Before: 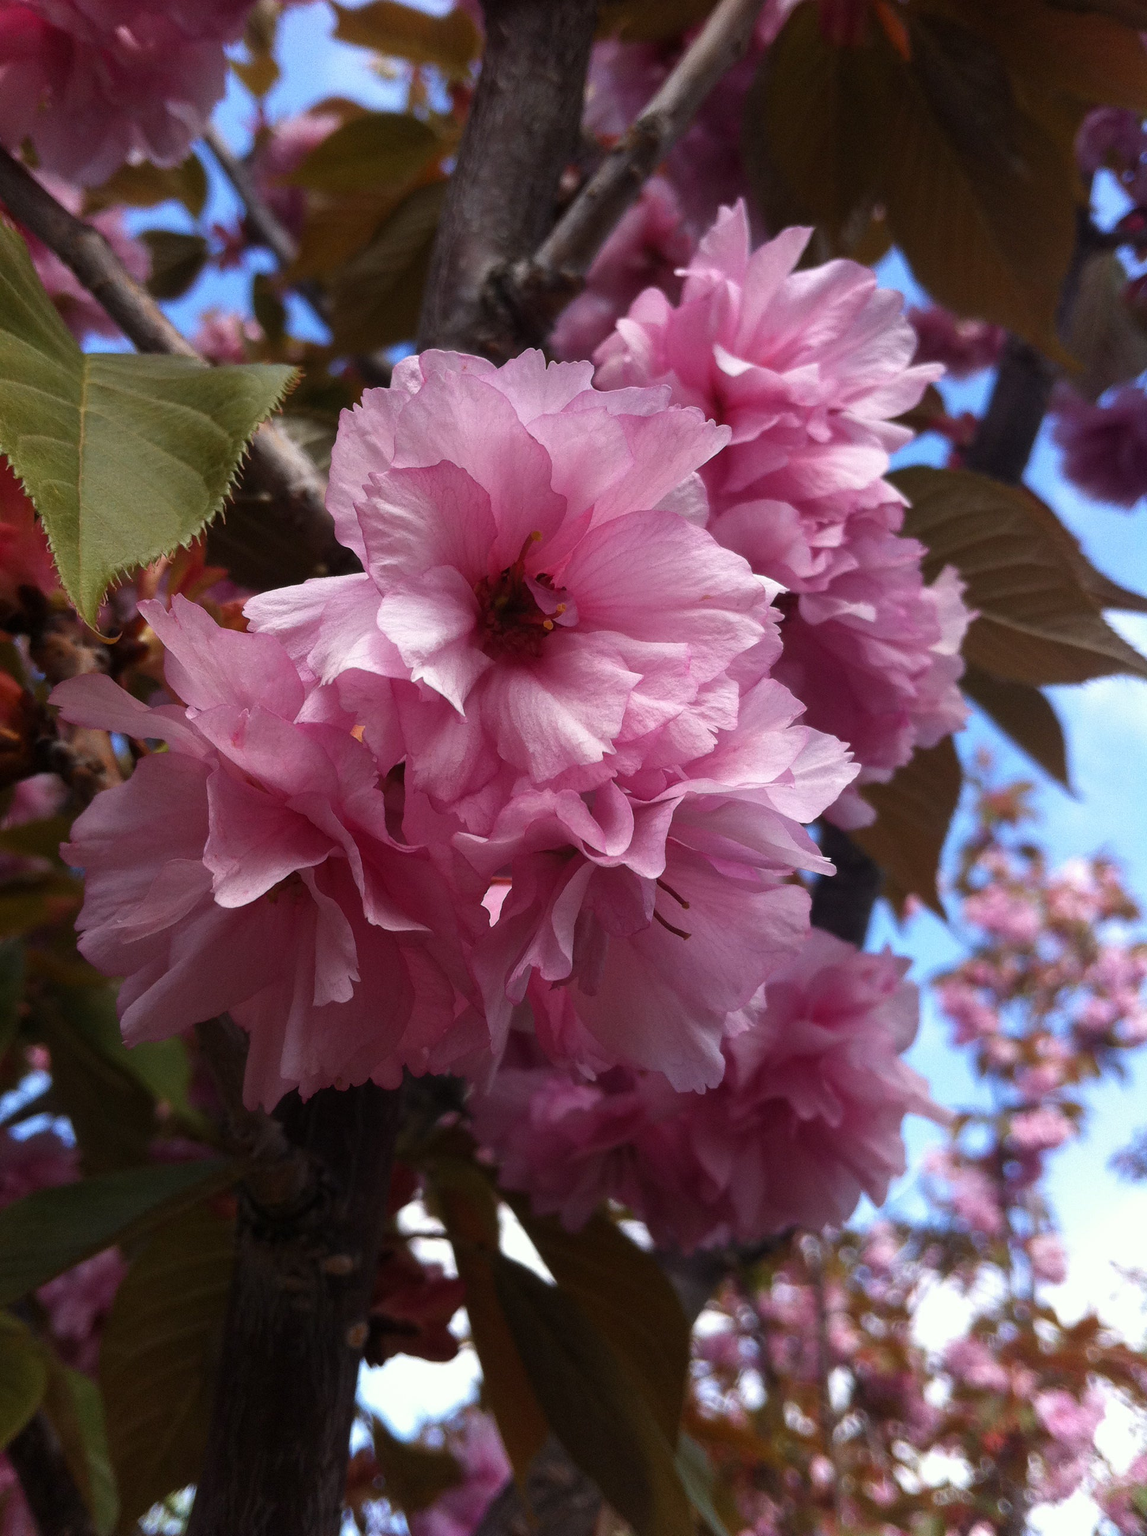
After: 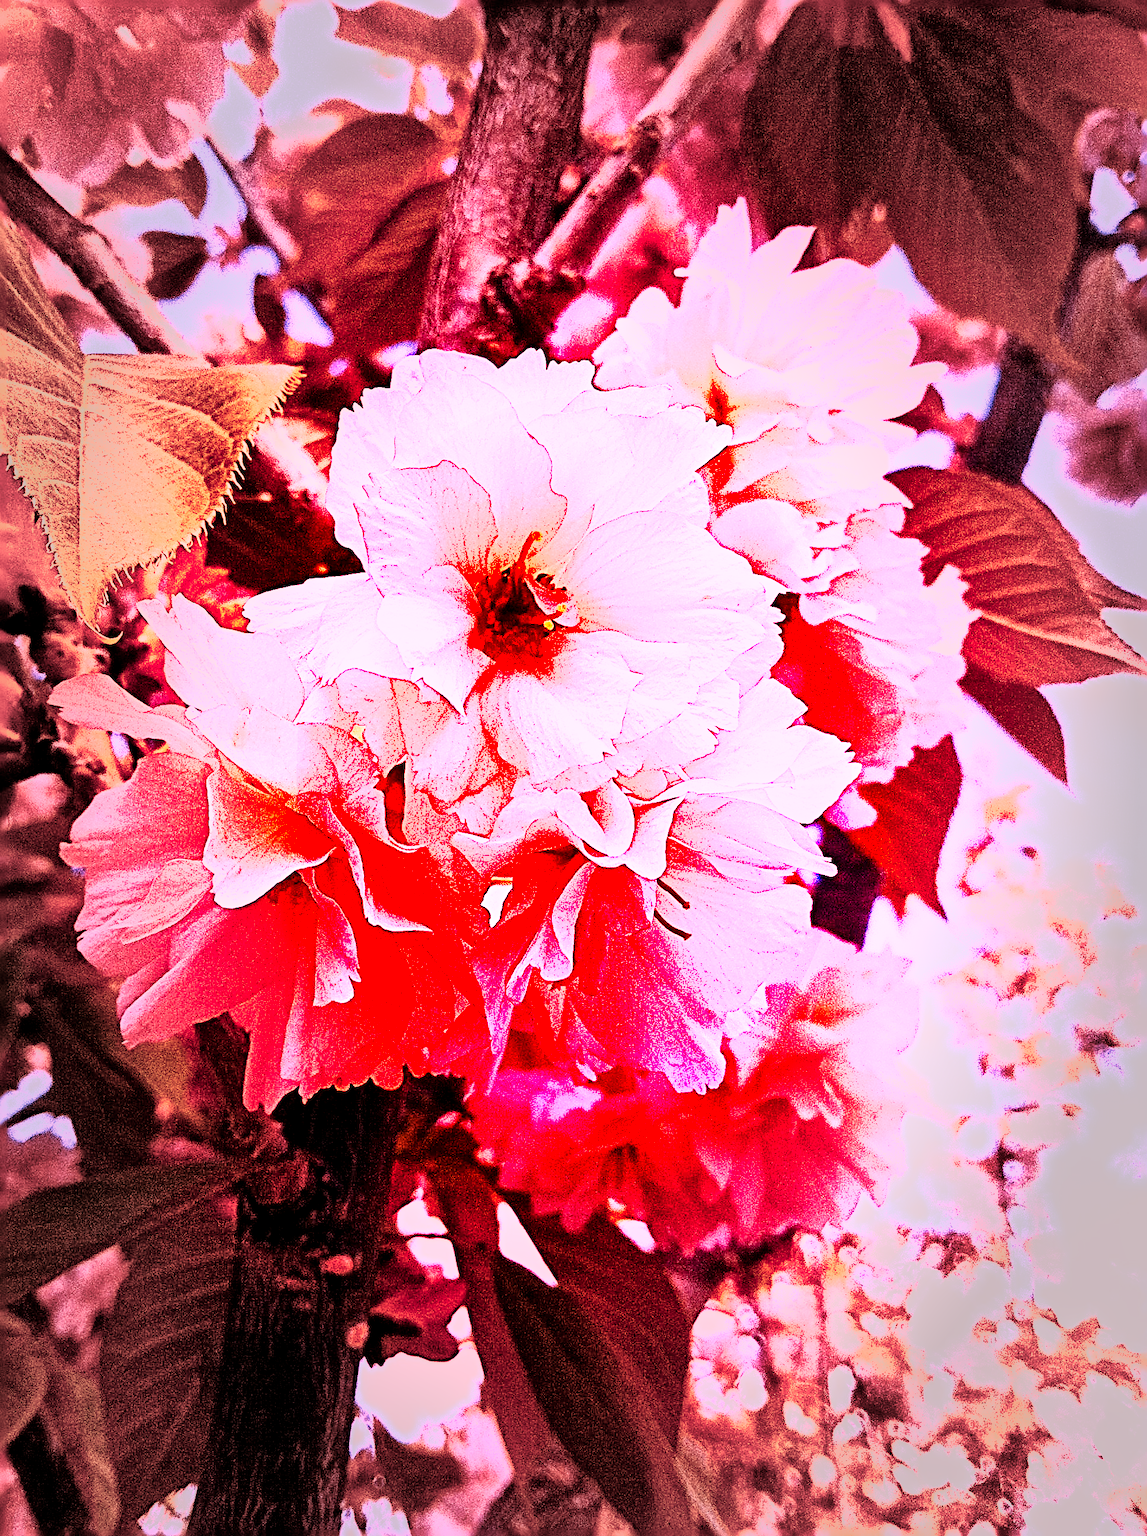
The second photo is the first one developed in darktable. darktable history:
base curve: curves: ch0 [(0, 0) (0.028, 0.03) (0.121, 0.232) (0.46, 0.748) (0.859, 0.968) (1, 1)], preserve colors none
shadows and highlights: low approximation 0.01, soften with gaussian
exposure: black level correction 0.006, exposure -0.226 EV, compensate highlight preservation false
white balance: red 2.338, blue 1.424
levels: levels [0.012, 0.367, 0.697]
local contrast: mode bilateral grid, contrast 20, coarseness 19, detail 163%, midtone range 0.2
sharpen: radius 4.001, amount 2
raw denoise: noise threshold 0.005, x [[0, 0.25, 0.5, 0.75, 1] ×4]
lens correction: focal 55, aperture 5.6, camera "Canon EOS 700D", lens "(4146)"
raw chromatic aberrations: iterations once
color contrast: green-magenta contrast 1.12, blue-yellow contrast 1.95, unbound 0
vignetting: fall-off start 48.41%, automatic ratio true, width/height ratio 1.29, unbound false | blend: blend mode overlay, opacity 100%; mask: uniform (no mask)
